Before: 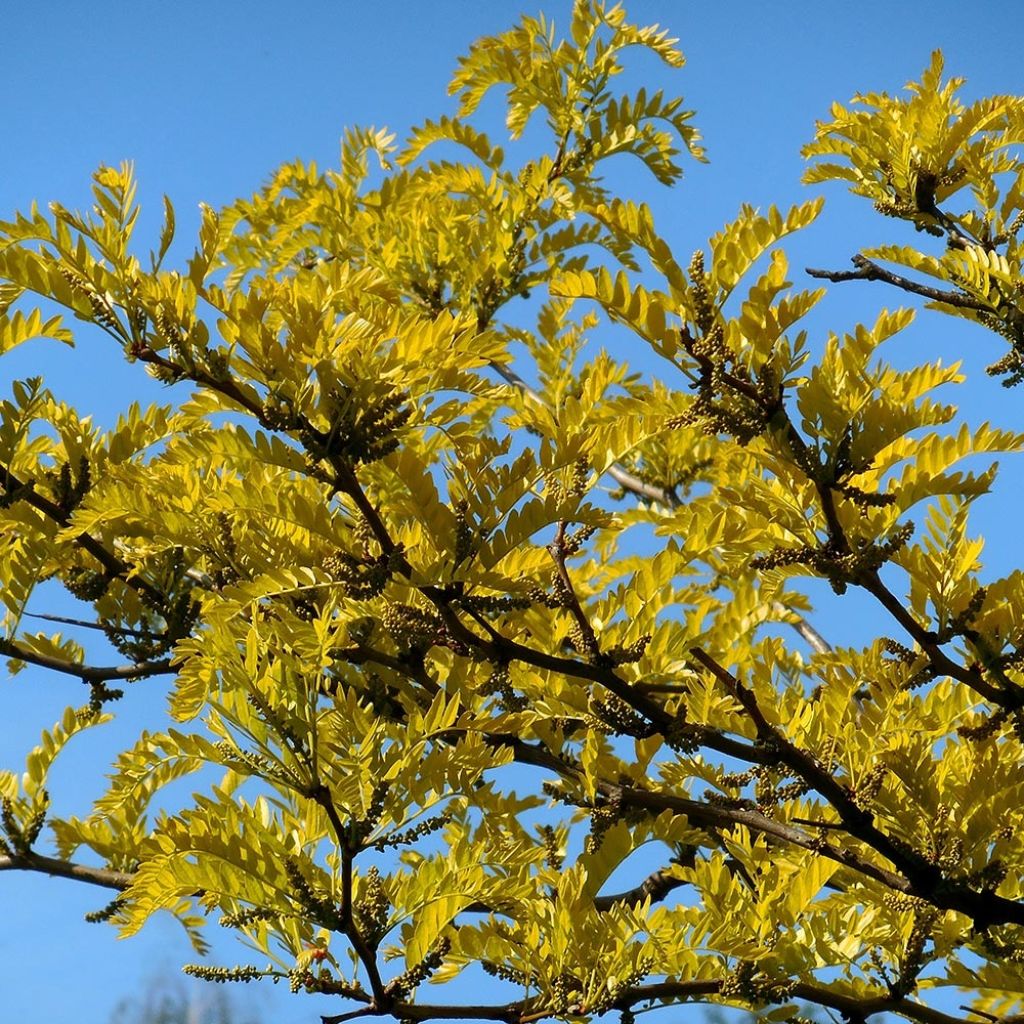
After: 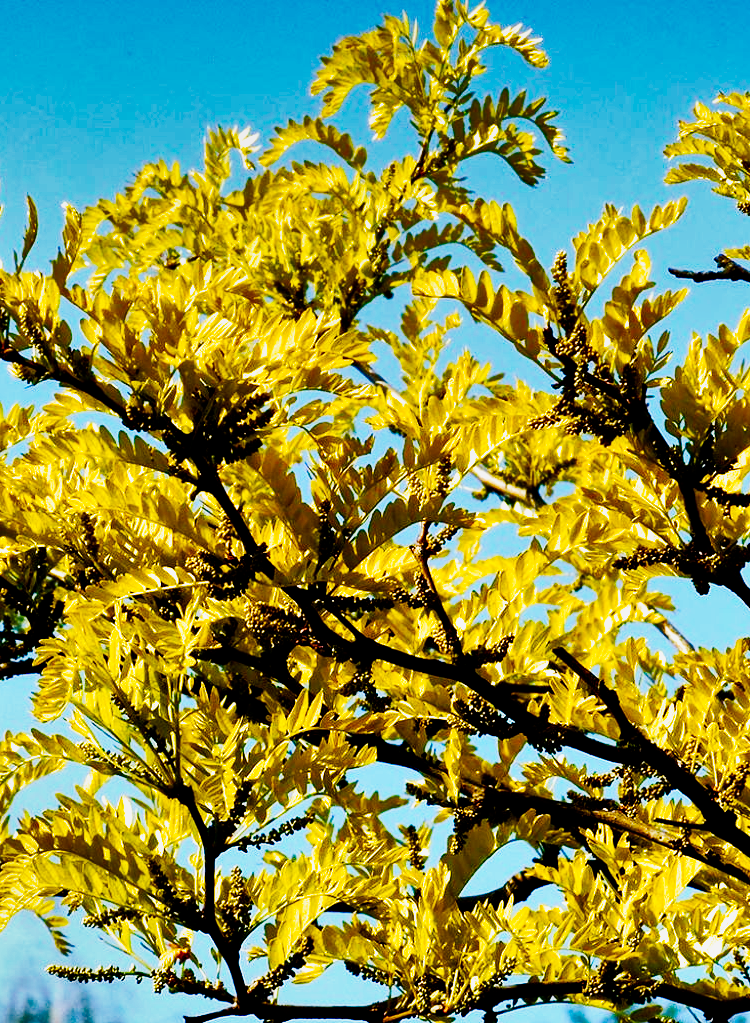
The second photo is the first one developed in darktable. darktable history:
filmic rgb: black relative exposure -8.7 EV, white relative exposure 2.7 EV, threshold 3 EV, target black luminance 0%, hardness 6.25, latitude 76.53%, contrast 1.326, shadows ↔ highlights balance -0.349%, preserve chrominance no, color science v4 (2020), enable highlight reconstruction true
crop: left 13.443%, right 13.31%
haze removal: compatibility mode true, adaptive false
shadows and highlights: white point adjustment -3.64, highlights -63.34, highlights color adjustment 42%, soften with gaussian
tone equalizer: on, module defaults
tone curve: curves: ch0 [(0, 0) (0.003, 0.003) (0.011, 0.014) (0.025, 0.033) (0.044, 0.06) (0.069, 0.096) (0.1, 0.132) (0.136, 0.174) (0.177, 0.226) (0.224, 0.282) (0.277, 0.352) (0.335, 0.435) (0.399, 0.524) (0.468, 0.615) (0.543, 0.695) (0.623, 0.771) (0.709, 0.835) (0.801, 0.894) (0.898, 0.944) (1, 1)], preserve colors none
color balance rgb: global offset › luminance -0.37%, perceptual saturation grading › highlights -17.77%, perceptual saturation grading › mid-tones 33.1%, perceptual saturation grading › shadows 50.52%, perceptual brilliance grading › highlights 20%, perceptual brilliance grading › mid-tones 20%, perceptual brilliance grading › shadows -20%, global vibrance 50%
